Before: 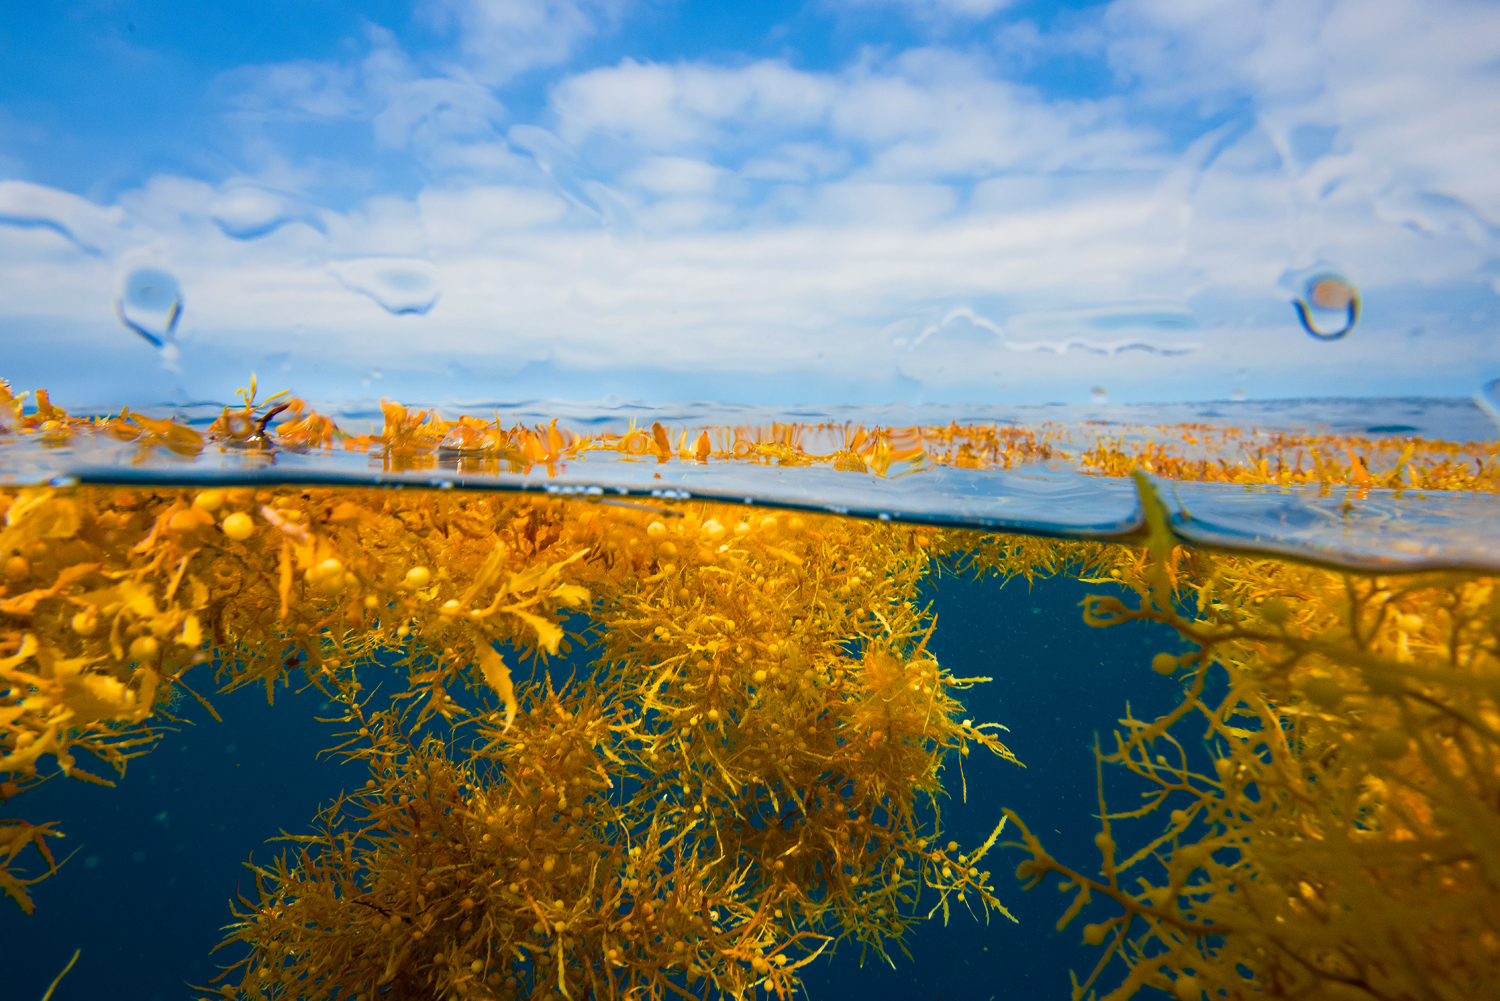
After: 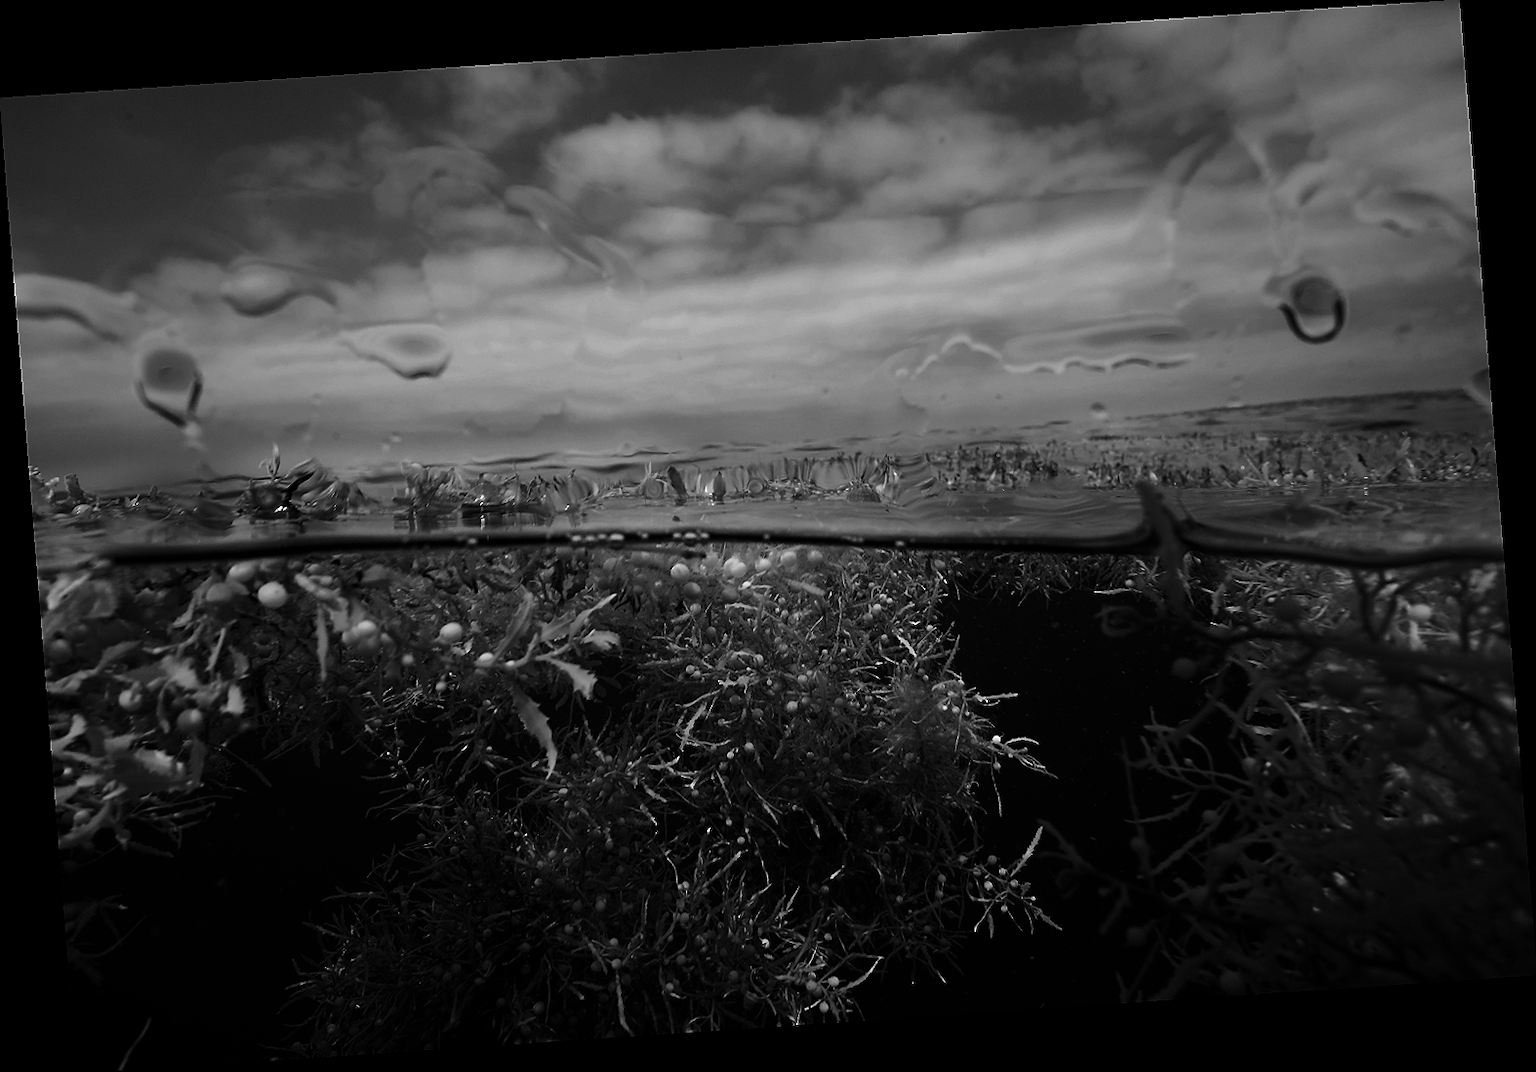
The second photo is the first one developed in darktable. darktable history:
rotate and perspective: rotation -4.2°, shear 0.006, automatic cropping off
tone equalizer: on, module defaults
sharpen: radius 0.969, amount 0.604
contrast brightness saturation: contrast 0.02, brightness -1, saturation -1
